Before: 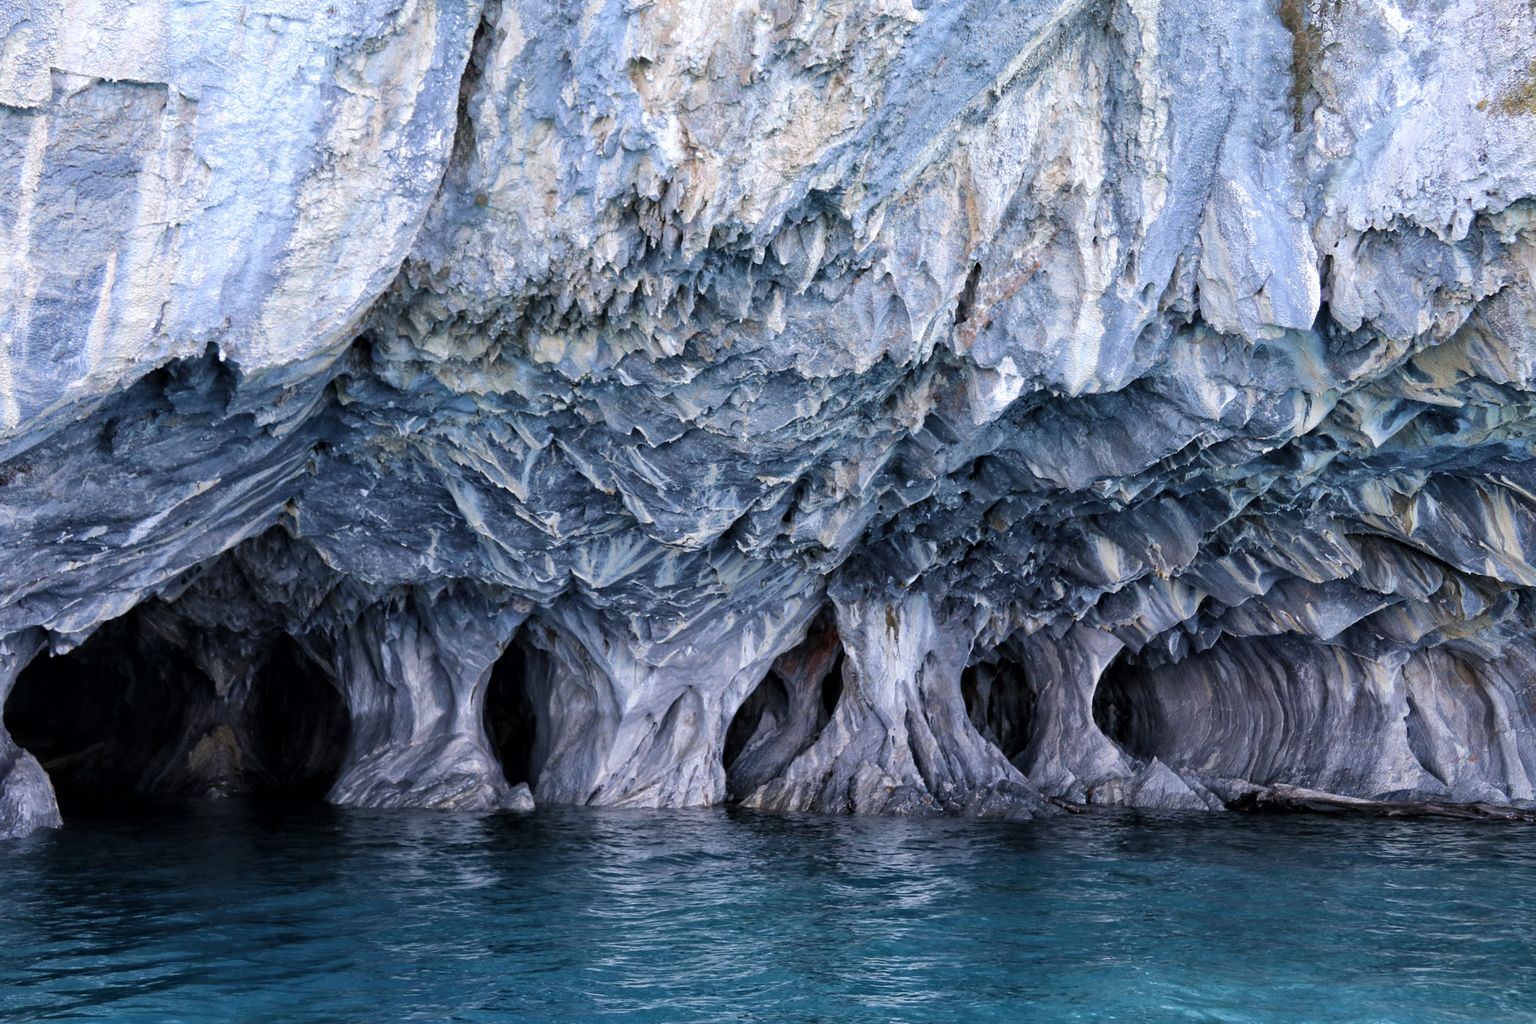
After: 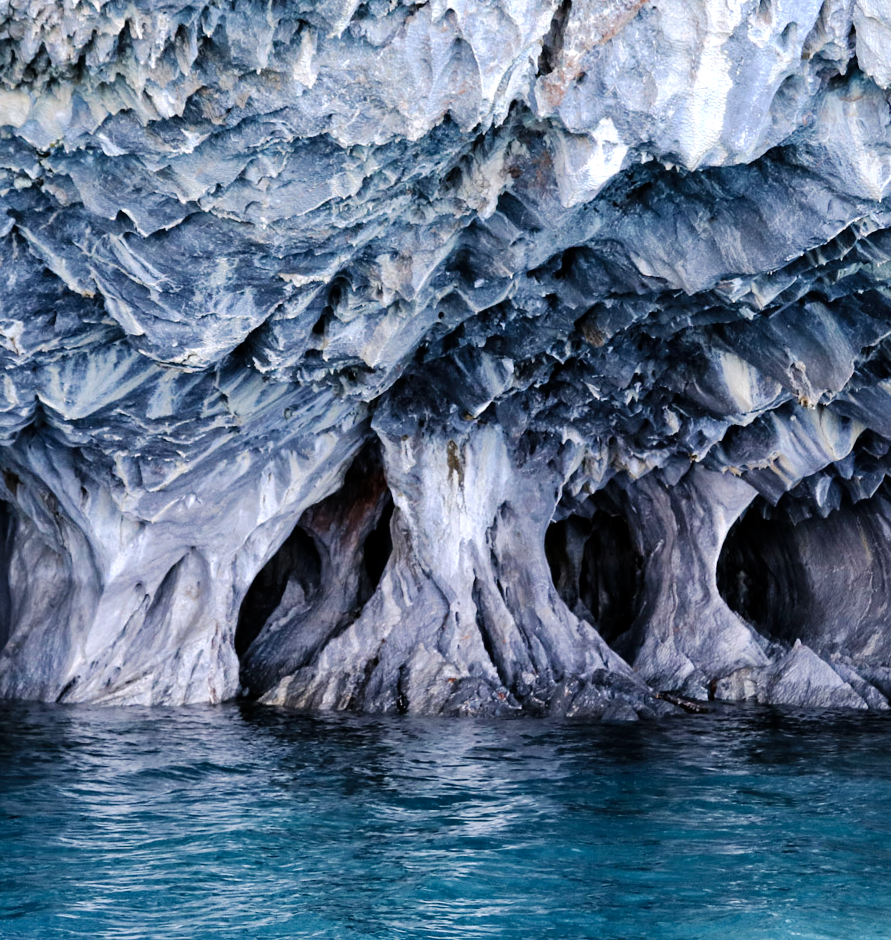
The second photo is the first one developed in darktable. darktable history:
crop: left 35.346%, top 25.98%, right 20.072%, bottom 3.446%
contrast brightness saturation: saturation -0.056
tone equalizer: -8 EV -0.439 EV, -7 EV -0.359 EV, -6 EV -0.305 EV, -5 EV -0.253 EV, -3 EV 0.222 EV, -2 EV 0.34 EV, -1 EV 0.371 EV, +0 EV 0.428 EV, mask exposure compensation -0.497 EV
tone curve: curves: ch0 [(0.003, 0) (0.066, 0.031) (0.163, 0.112) (0.264, 0.238) (0.395, 0.408) (0.517, 0.56) (0.684, 0.734) (0.791, 0.814) (1, 1)]; ch1 [(0, 0) (0.164, 0.115) (0.337, 0.332) (0.39, 0.398) (0.464, 0.461) (0.501, 0.5) (0.507, 0.5) (0.534, 0.532) (0.577, 0.59) (0.652, 0.681) (0.733, 0.749) (0.811, 0.796) (1, 1)]; ch2 [(0, 0) (0.337, 0.382) (0.464, 0.476) (0.501, 0.5) (0.527, 0.54) (0.551, 0.565) (0.6, 0.59) (0.687, 0.675) (1, 1)], preserve colors none
